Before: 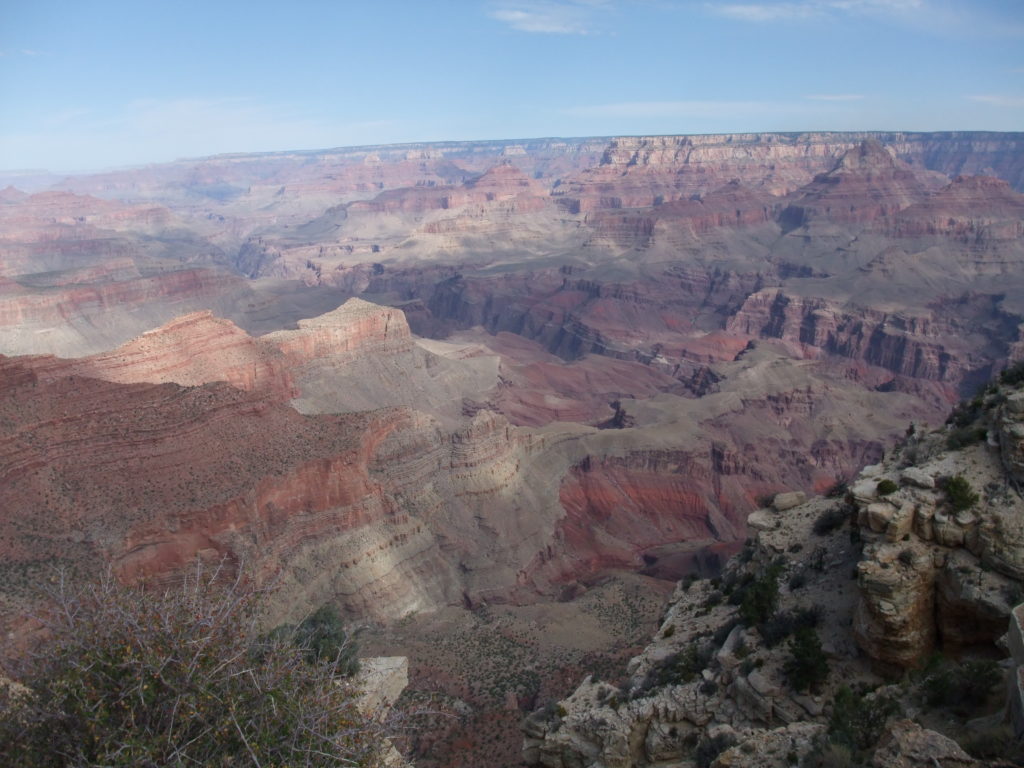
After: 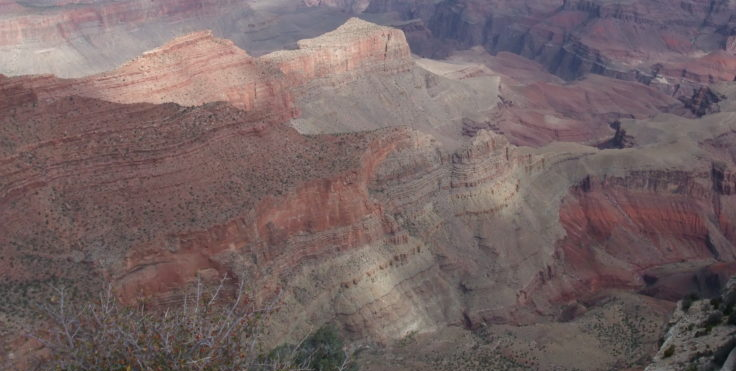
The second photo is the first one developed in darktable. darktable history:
crop: top 36.49%, right 28.095%, bottom 15.076%
